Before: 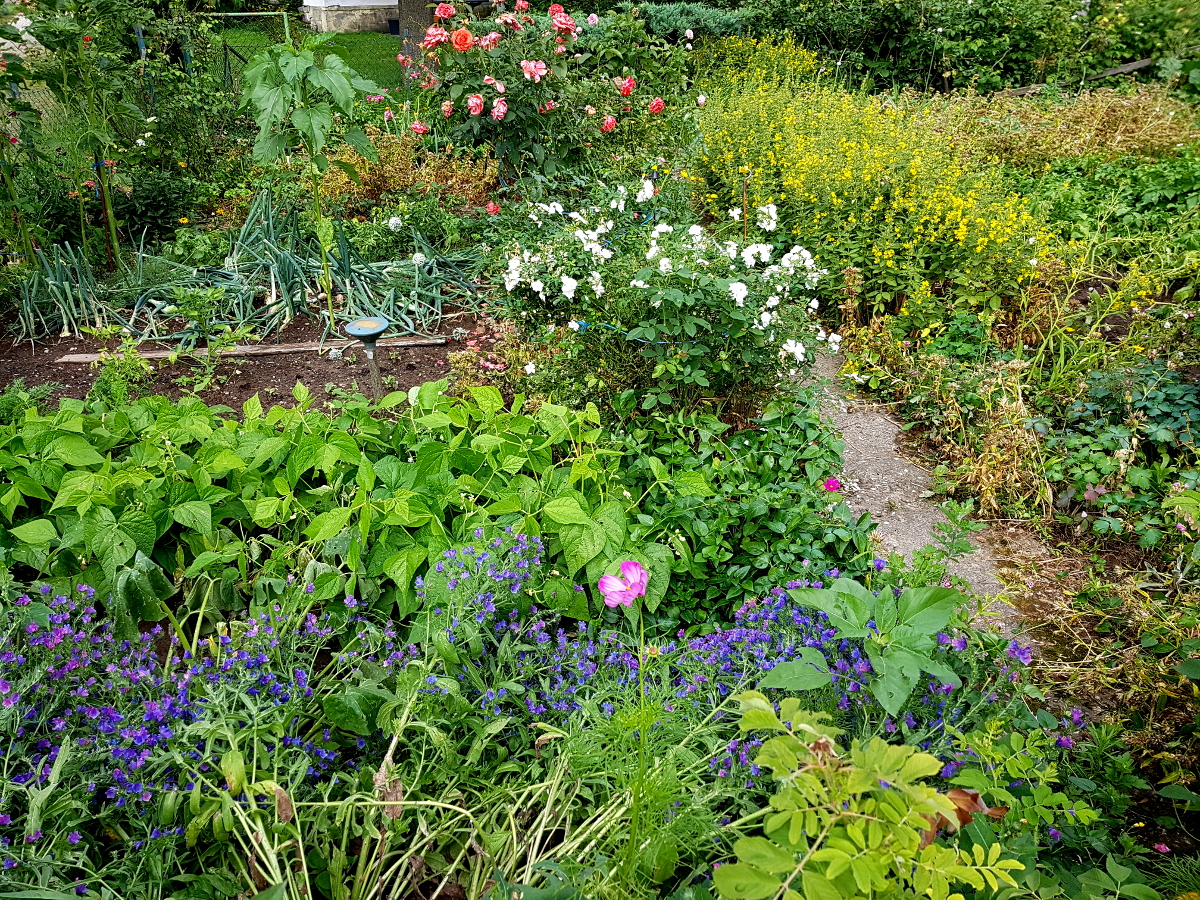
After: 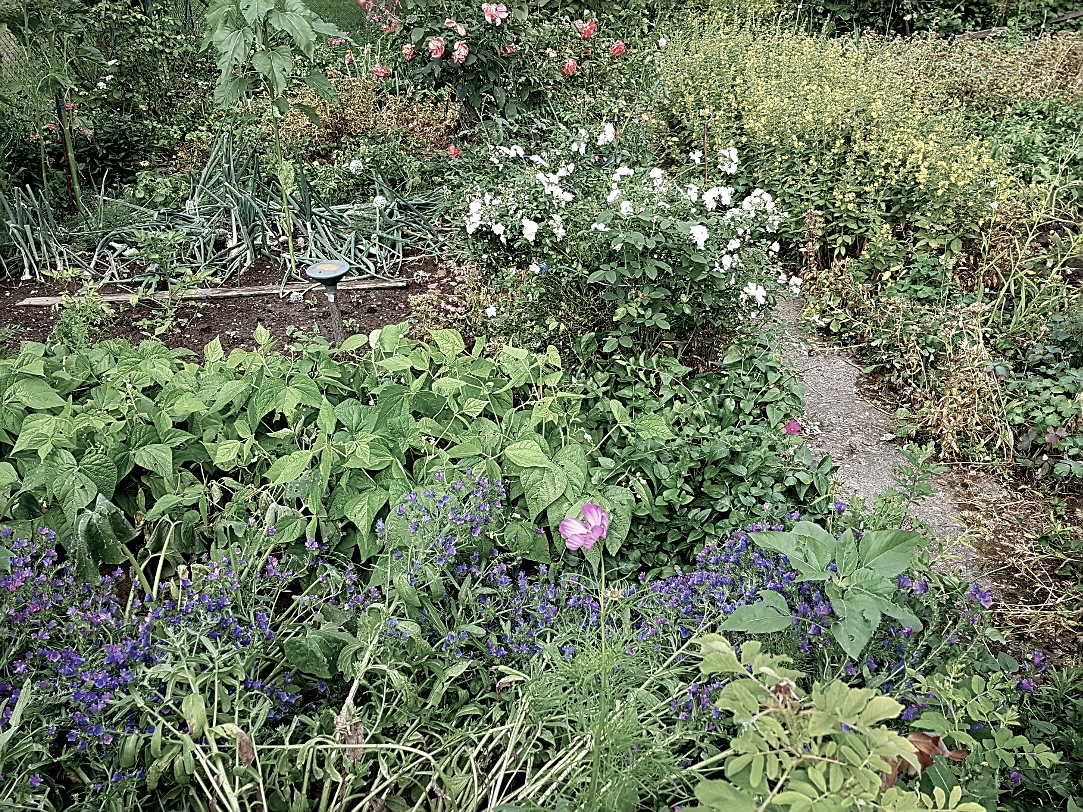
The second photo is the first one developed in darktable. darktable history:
crop: left 3.305%, top 6.436%, right 6.389%, bottom 3.258%
sharpen: on, module defaults
color balance rgb: linear chroma grading › global chroma -16.06%, perceptual saturation grading › global saturation -32.85%, global vibrance -23.56%
